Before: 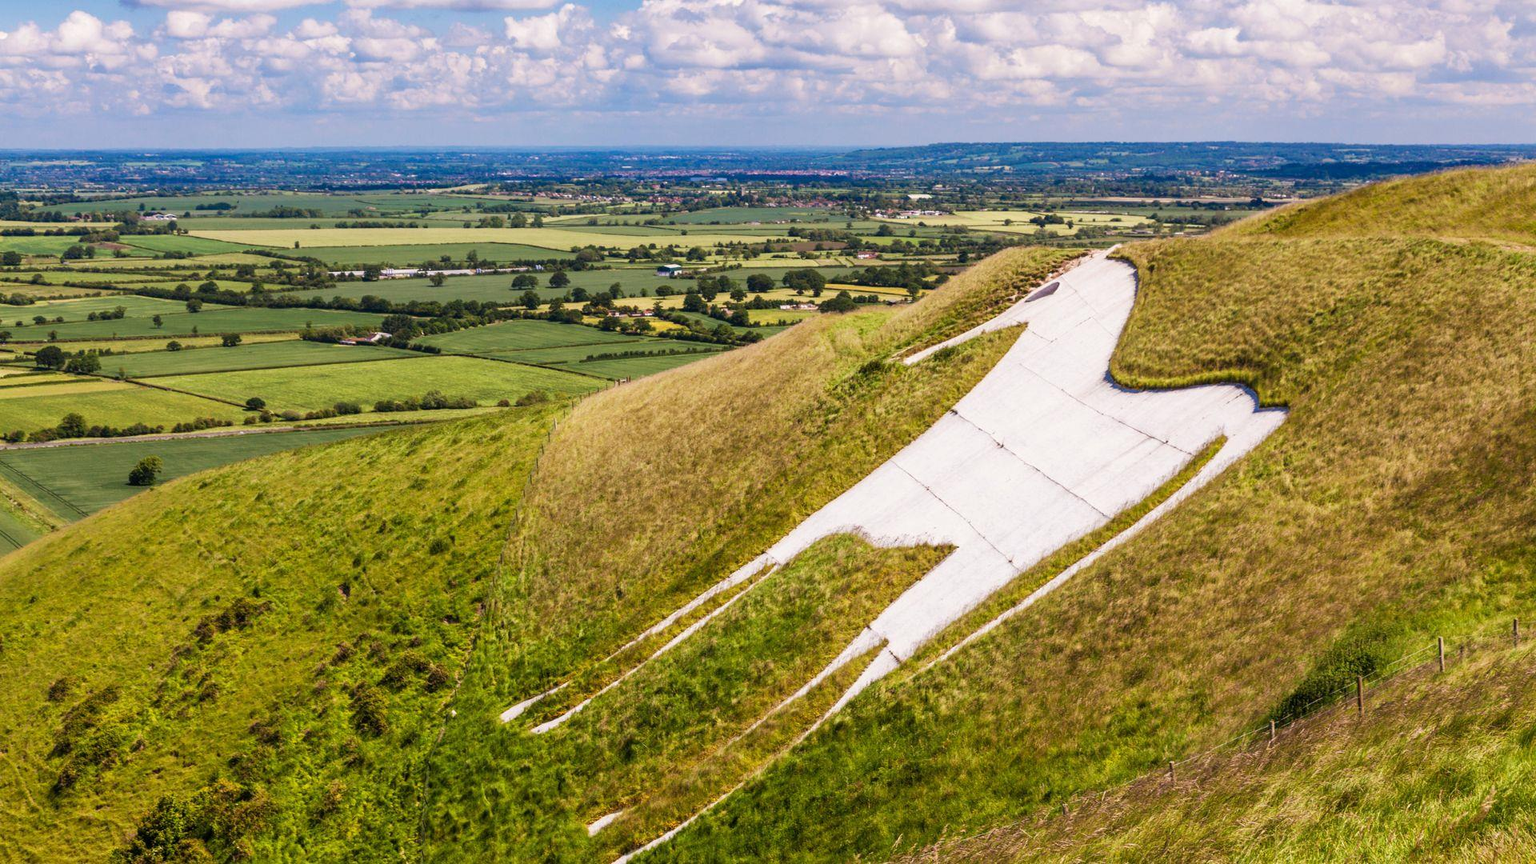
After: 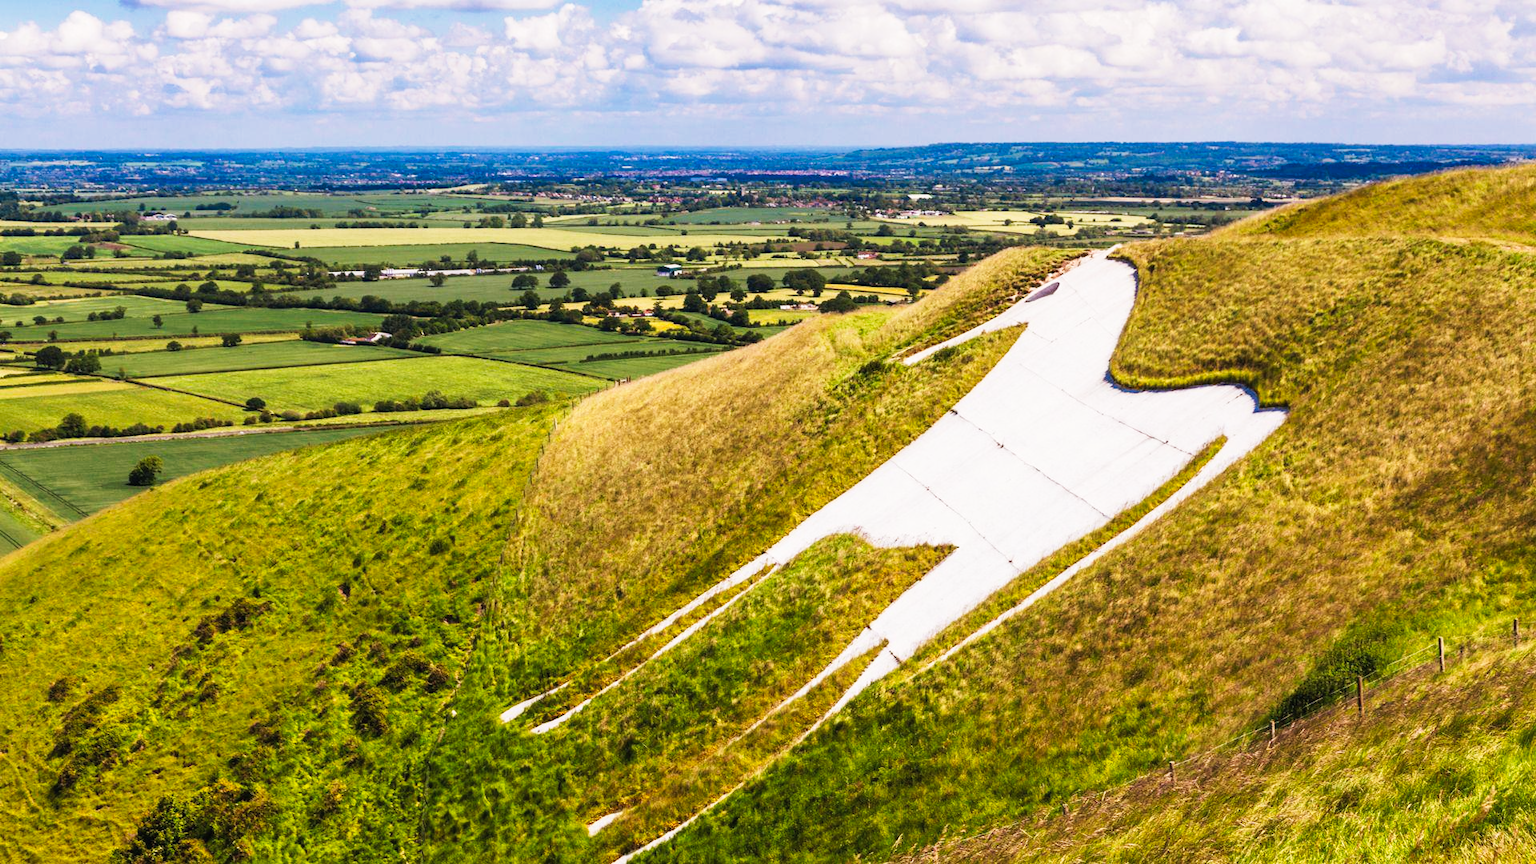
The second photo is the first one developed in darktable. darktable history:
tone equalizer: on, module defaults
tone curve: curves: ch0 [(0, 0) (0.003, 0.011) (0.011, 0.019) (0.025, 0.03) (0.044, 0.045) (0.069, 0.061) (0.1, 0.085) (0.136, 0.119) (0.177, 0.159) (0.224, 0.205) (0.277, 0.261) (0.335, 0.329) (0.399, 0.407) (0.468, 0.508) (0.543, 0.606) (0.623, 0.71) (0.709, 0.815) (0.801, 0.903) (0.898, 0.957) (1, 1)], preserve colors none
contrast equalizer: y [[0.5 ×4, 0.467, 0.376], [0.5 ×6], [0.5 ×6], [0 ×6], [0 ×6]], mix 0.315
